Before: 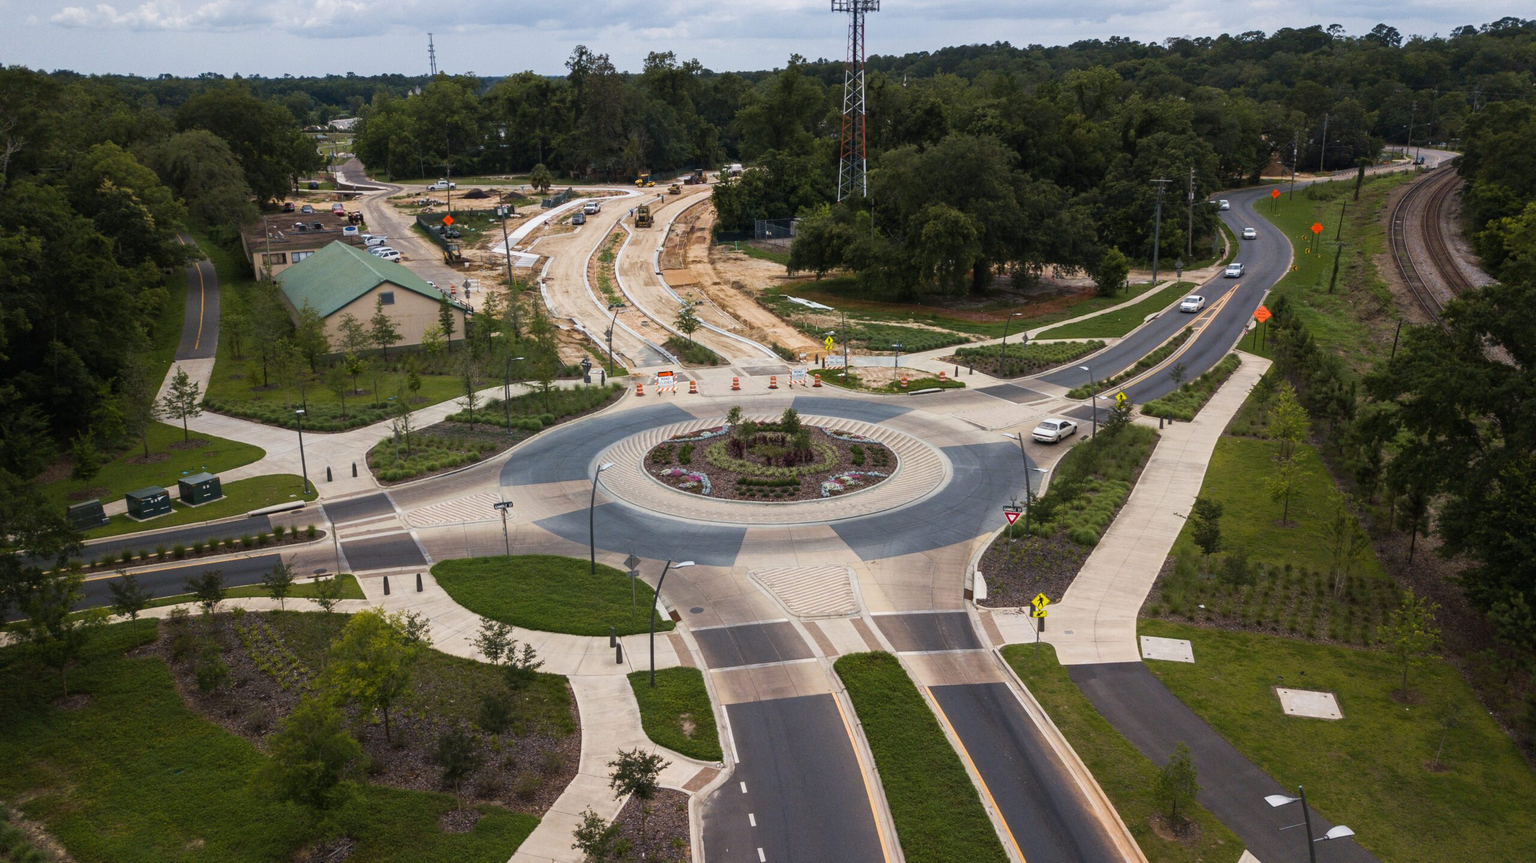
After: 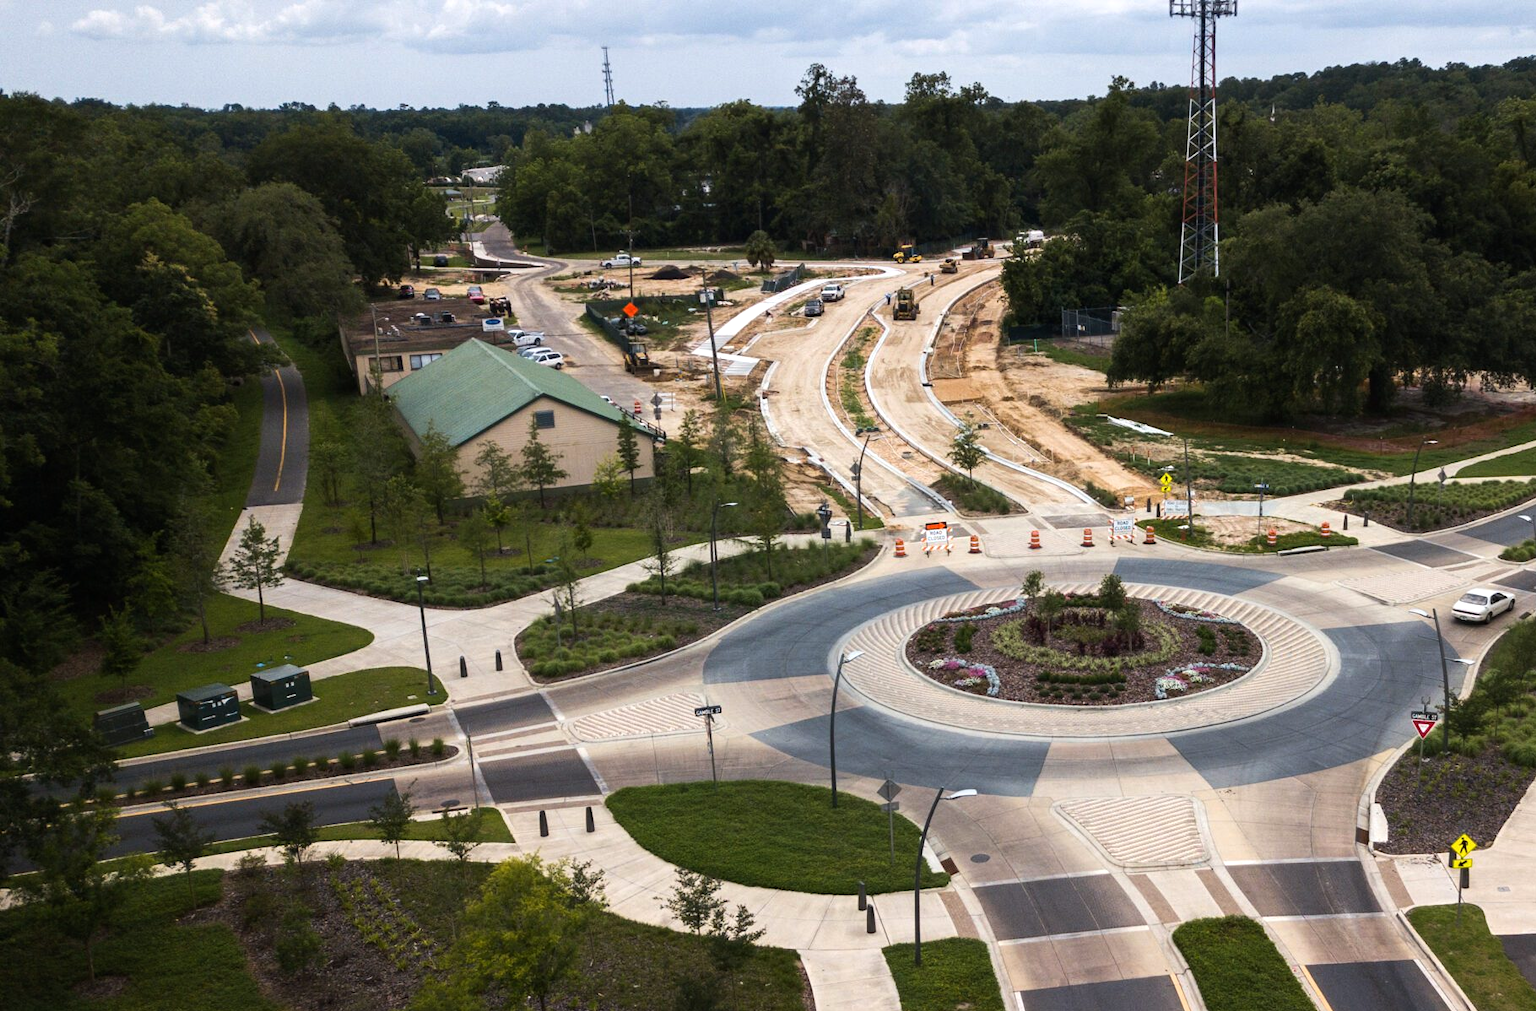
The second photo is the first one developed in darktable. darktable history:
tone equalizer: -8 EV -0.417 EV, -7 EV -0.389 EV, -6 EV -0.333 EV, -5 EV -0.222 EV, -3 EV 0.222 EV, -2 EV 0.333 EV, -1 EV 0.389 EV, +0 EV 0.417 EV, edges refinement/feathering 500, mask exposure compensation -1.57 EV, preserve details no
crop: right 28.885%, bottom 16.626%
